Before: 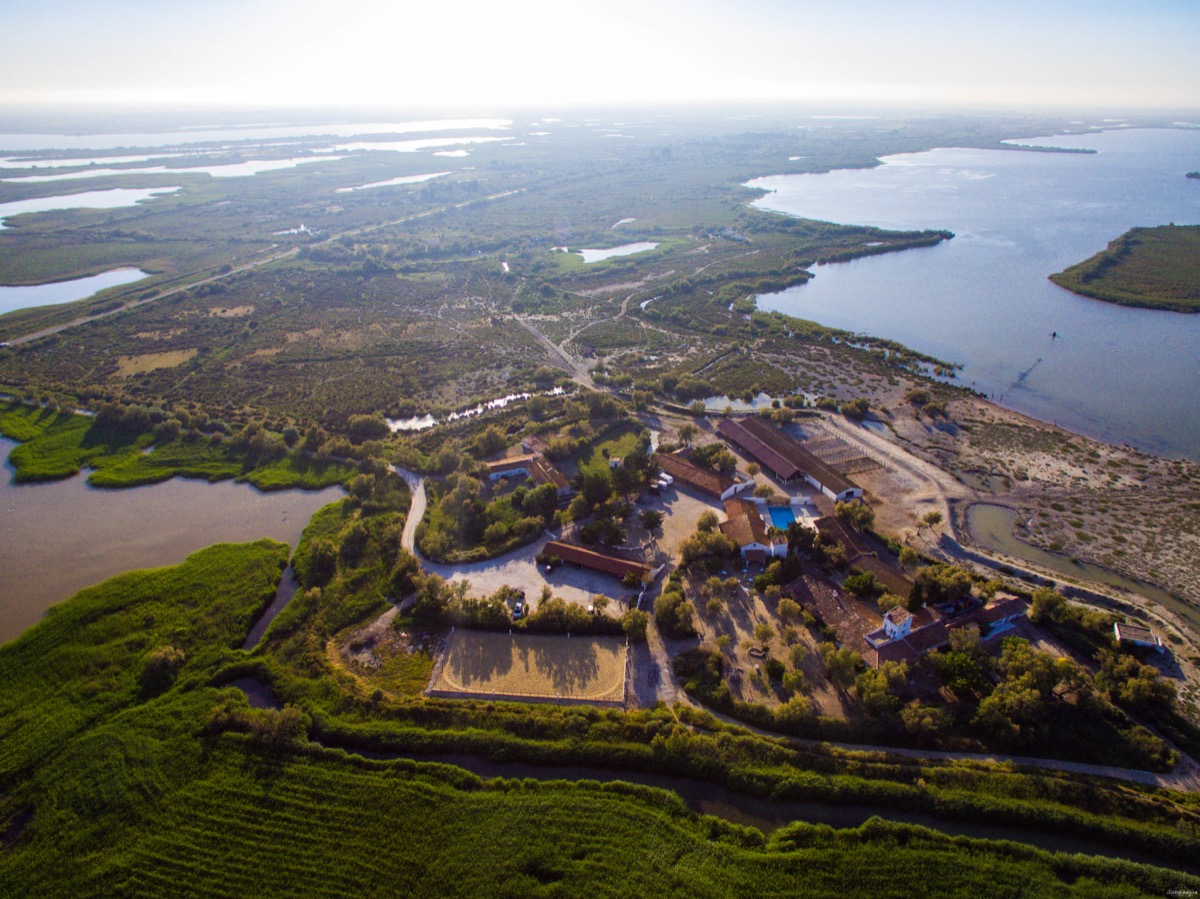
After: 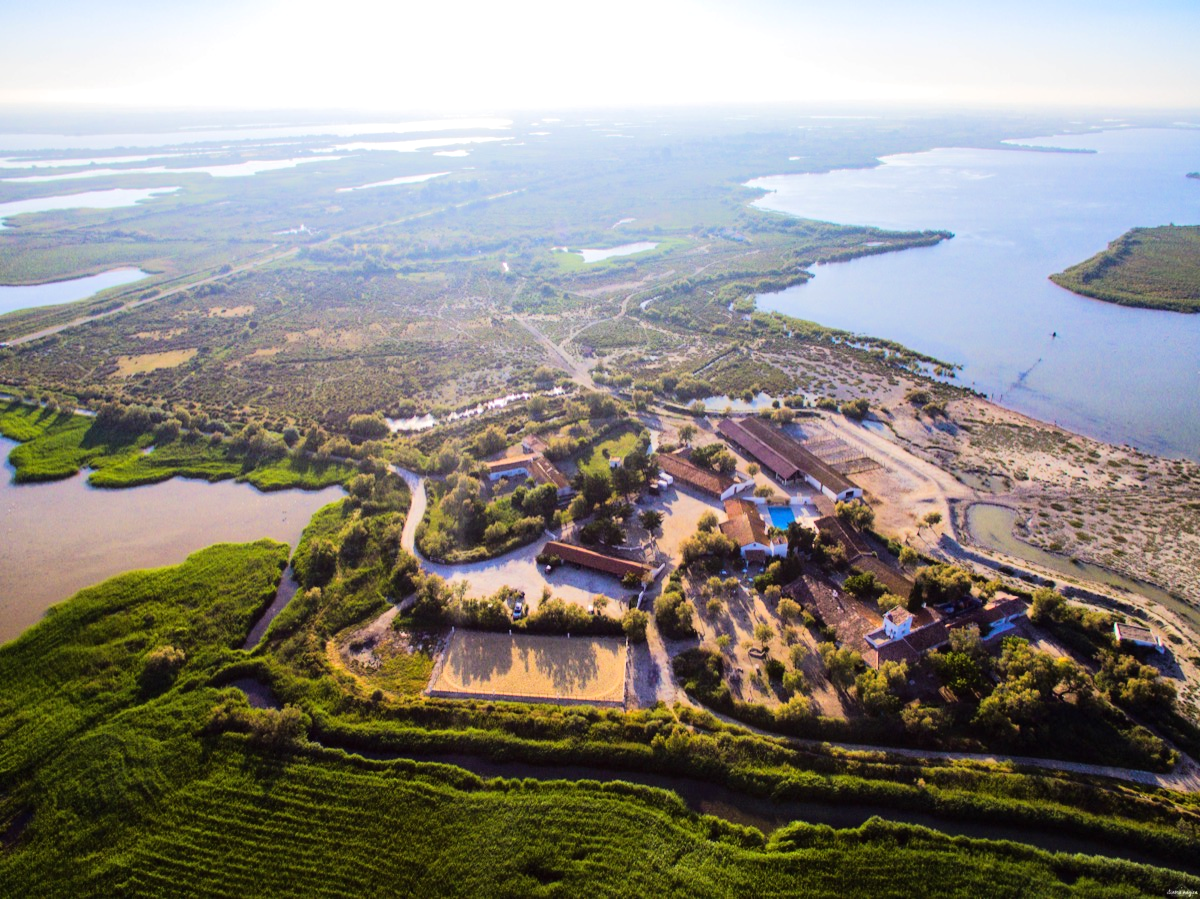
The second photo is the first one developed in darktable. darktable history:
tone equalizer: -7 EV 0.147 EV, -6 EV 0.64 EV, -5 EV 1.13 EV, -4 EV 1.29 EV, -3 EV 1.16 EV, -2 EV 0.6 EV, -1 EV 0.149 EV, edges refinement/feathering 500, mask exposure compensation -1.57 EV, preserve details no
